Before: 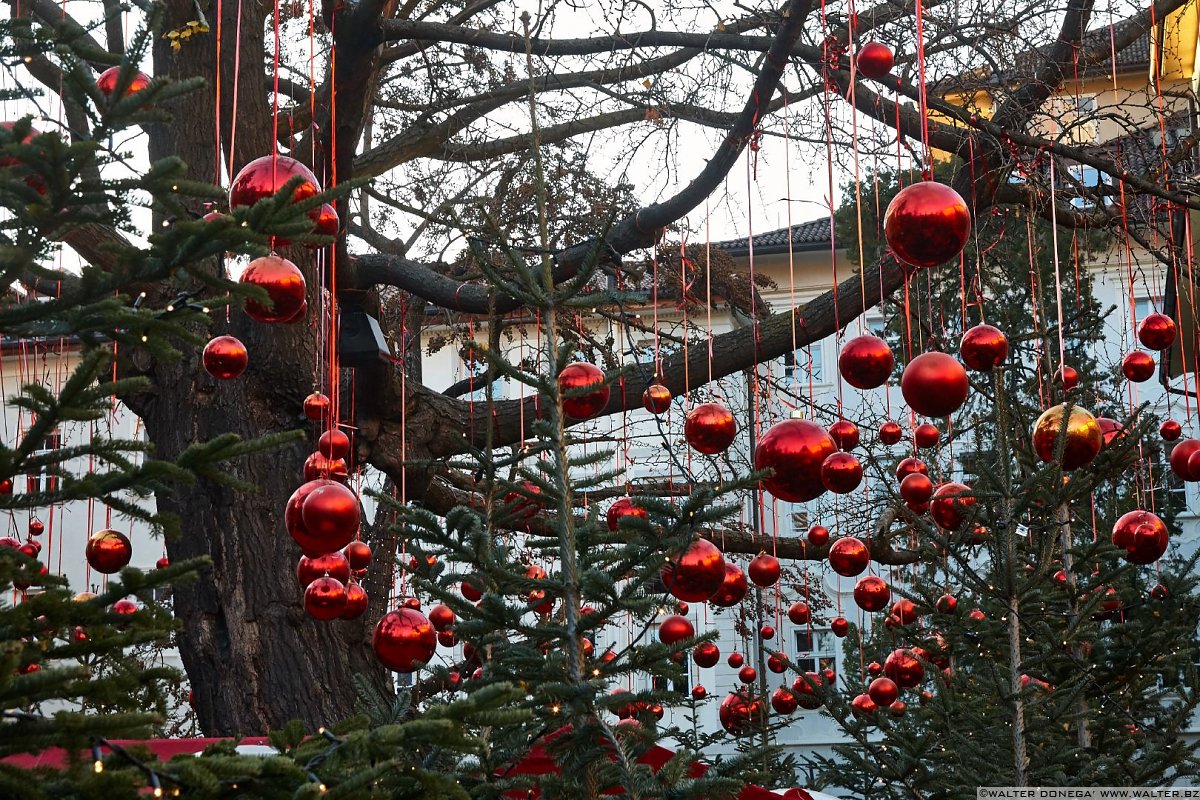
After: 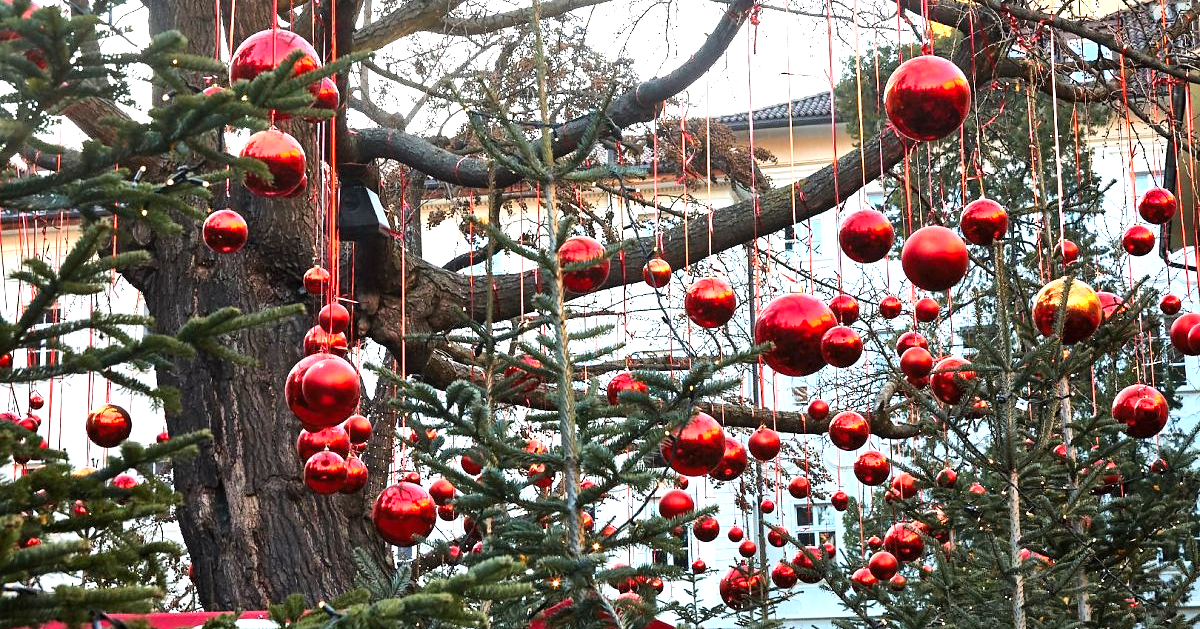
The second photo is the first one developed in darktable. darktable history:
exposure: black level correction 0, exposure 1.388 EV, compensate exposure bias true, compensate highlight preservation false
rotate and perspective: automatic cropping original format, crop left 0, crop top 0
crop and rotate: top 15.774%, bottom 5.506%
tone curve: curves: ch0 [(0, 0) (0.004, 0.001) (0.133, 0.112) (0.325, 0.362) (0.832, 0.893) (1, 1)], color space Lab, linked channels, preserve colors none
